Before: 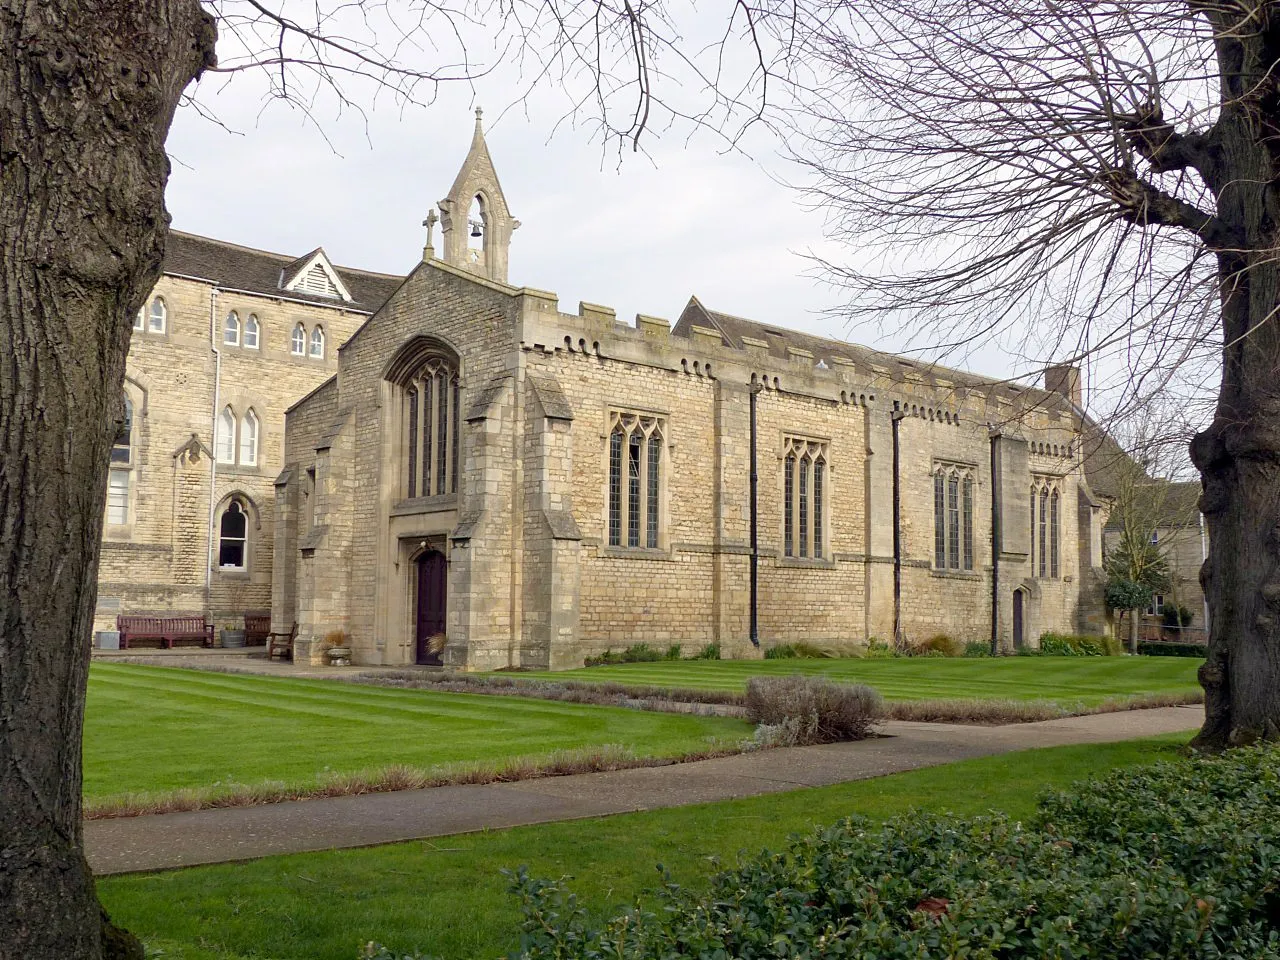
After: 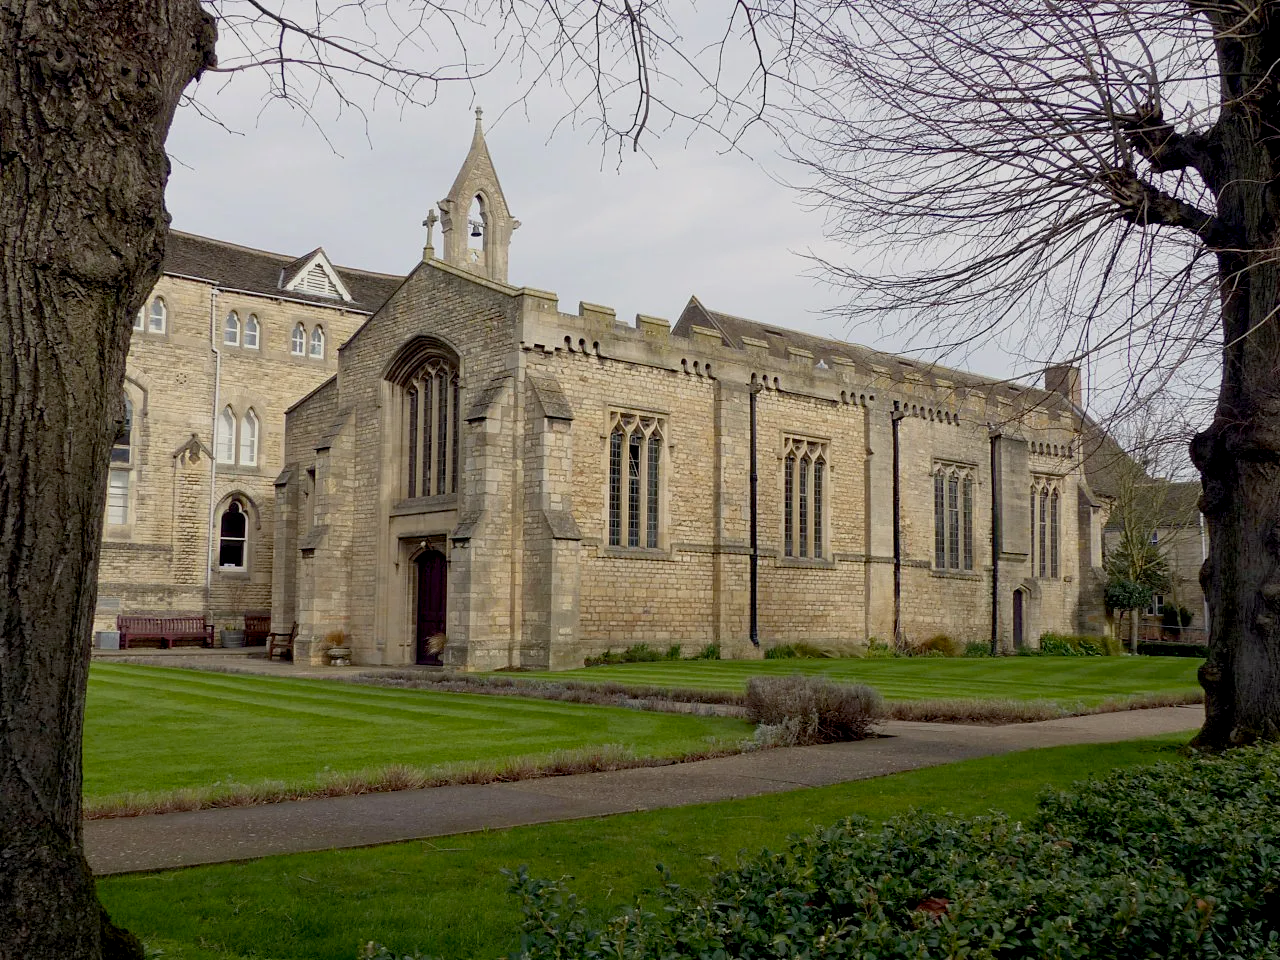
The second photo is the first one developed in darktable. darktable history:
exposure: black level correction 0.011, exposure -0.483 EV, compensate highlight preservation false
